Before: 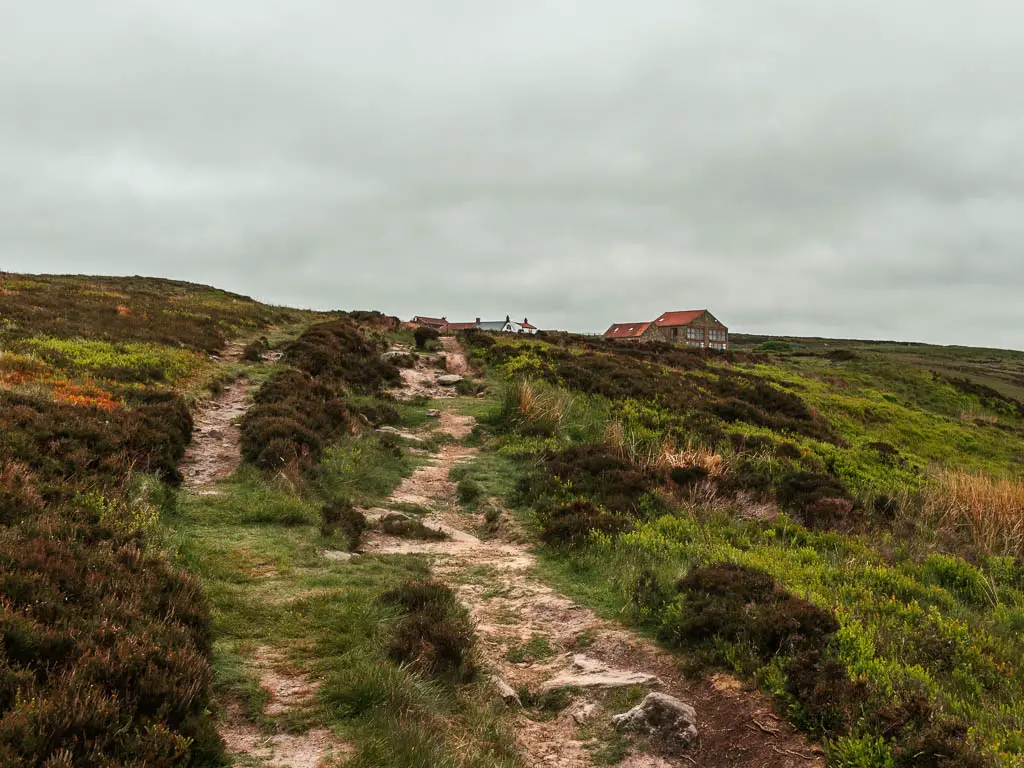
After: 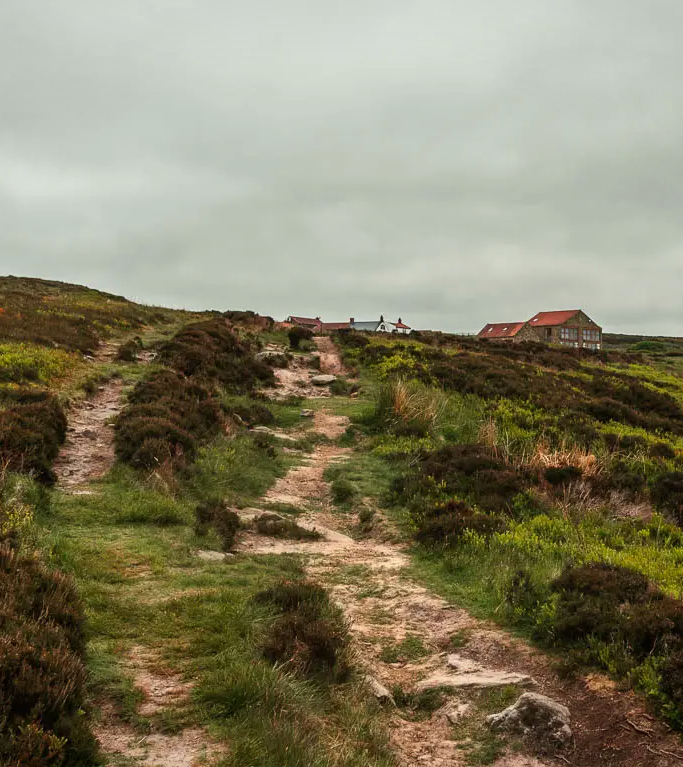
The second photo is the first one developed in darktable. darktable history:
crop and rotate: left 12.308%, right 20.922%
color calibration: output R [0.999, 0.026, -0.11, 0], output G [-0.019, 1.037, -0.099, 0], output B [0.022, -0.023, 0.902, 0], illuminant same as pipeline (D50), adaptation XYZ, x 0.346, y 0.359, temperature 5005.04 K
vignetting: fall-off start 97.37%, fall-off radius 78.85%, brightness -0.3, saturation -0.046, width/height ratio 1.12
